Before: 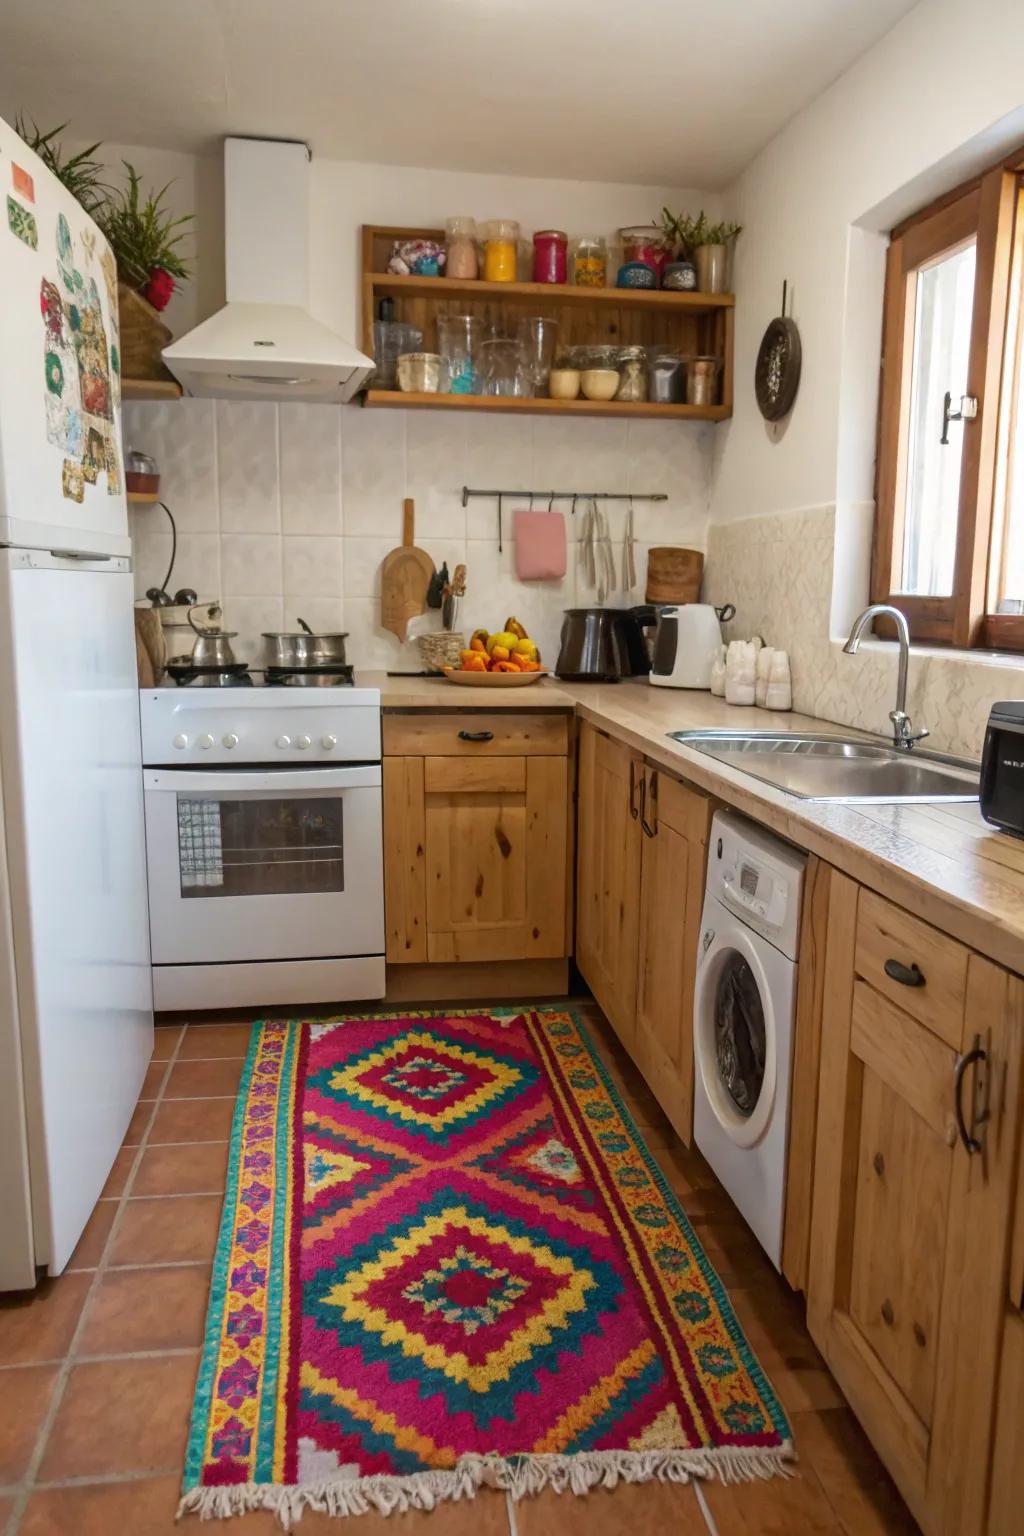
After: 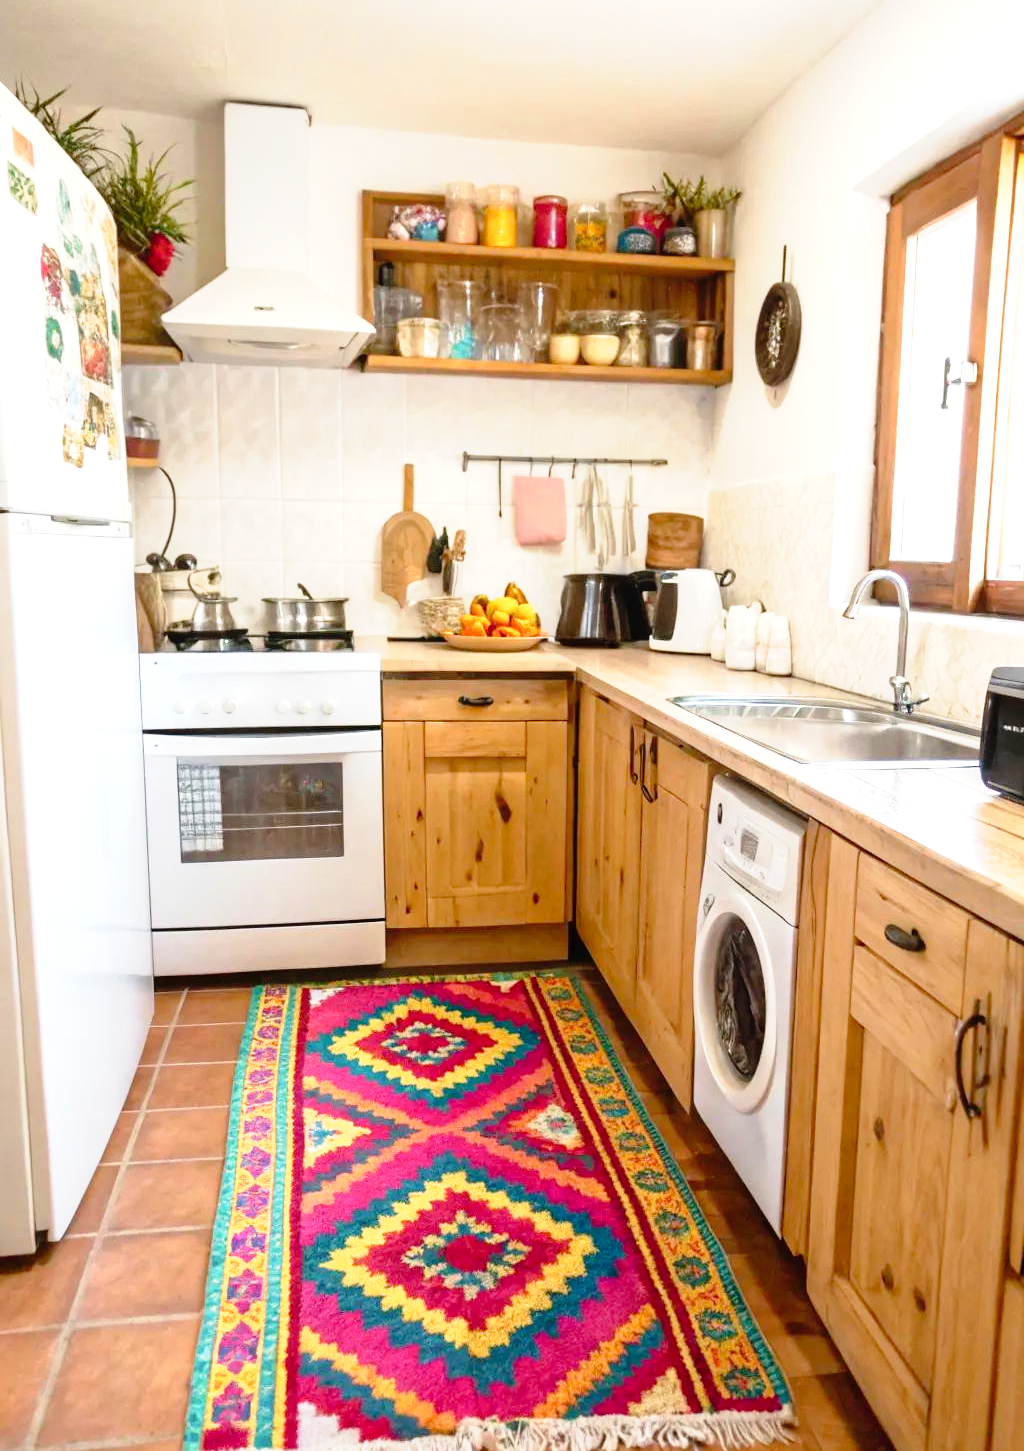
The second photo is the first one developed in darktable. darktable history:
tone curve: curves: ch0 [(0, 0.013) (0.129, 0.1) (0.327, 0.382) (0.489, 0.573) (0.66, 0.748) (0.858, 0.926) (1, 0.977)]; ch1 [(0, 0) (0.353, 0.344) (0.45, 0.46) (0.498, 0.498) (0.521, 0.512) (0.563, 0.559) (0.592, 0.585) (0.647, 0.68) (1, 1)]; ch2 [(0, 0) (0.333, 0.346) (0.375, 0.375) (0.427, 0.44) (0.476, 0.492) (0.511, 0.508) (0.528, 0.533) (0.579, 0.61) (0.612, 0.644) (0.66, 0.715) (1, 1)], preserve colors none
crop and rotate: top 2.282%, bottom 3.195%
exposure: black level correction 0.001, exposure 1.047 EV, compensate highlight preservation false
